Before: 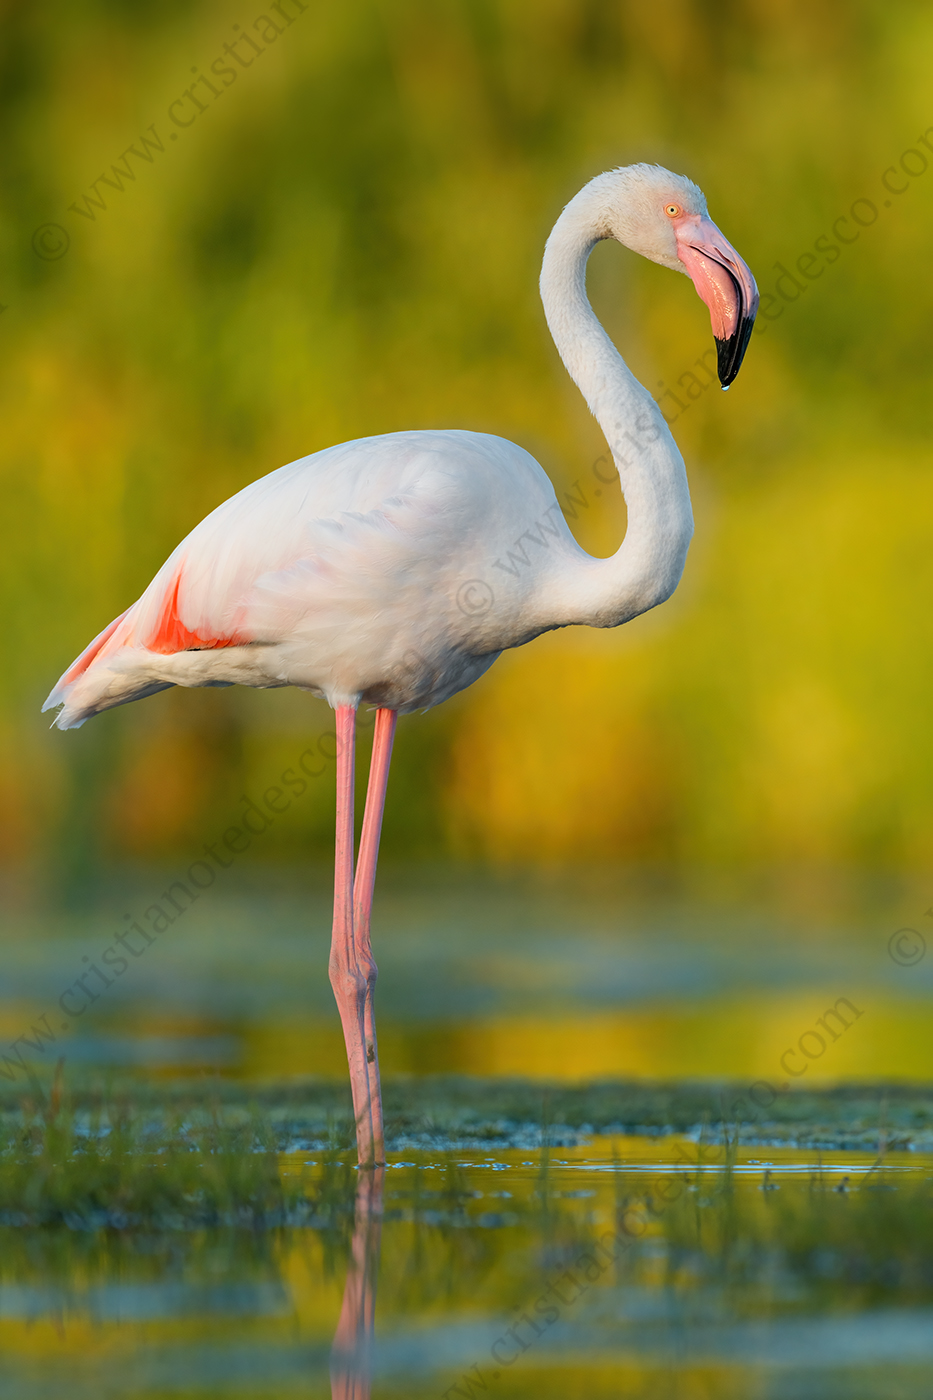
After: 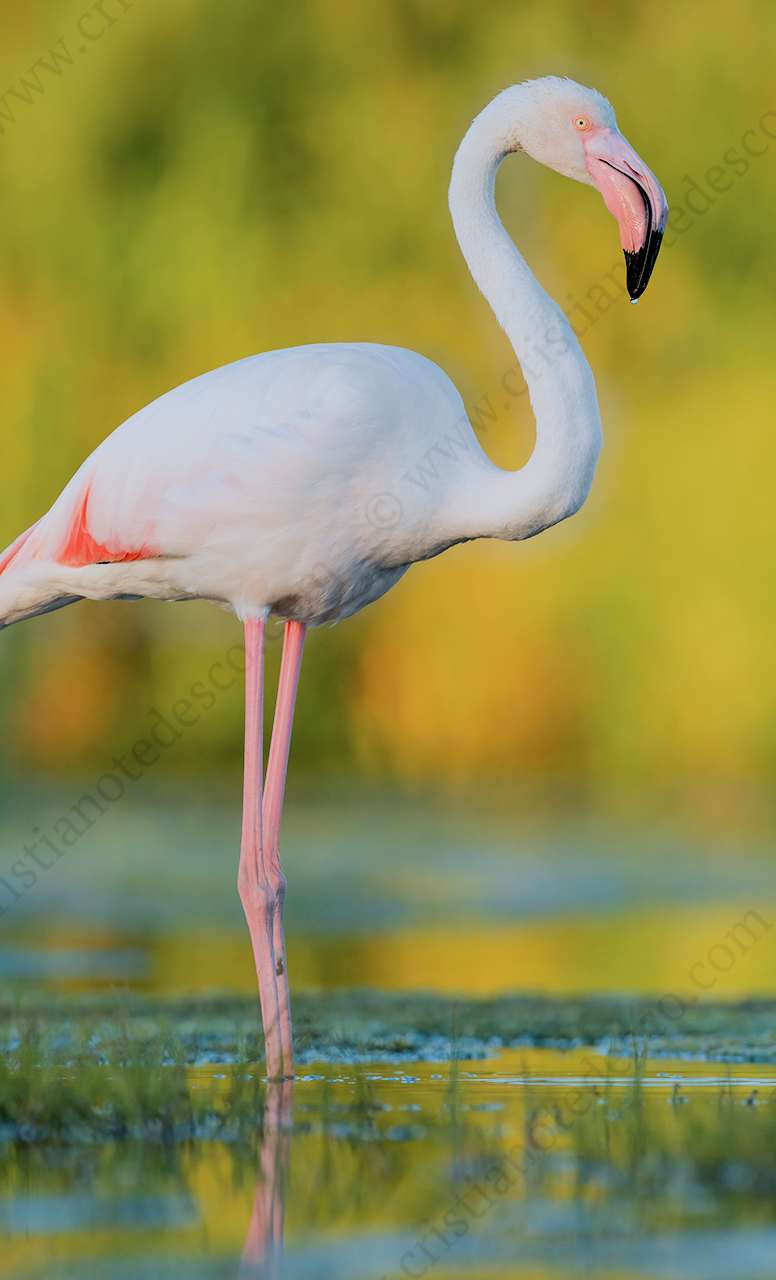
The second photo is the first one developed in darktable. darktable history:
contrast brightness saturation: saturation -0.064
exposure: black level correction 0.001, exposure 0.499 EV, compensate highlight preservation false
filmic rgb: black relative exposure -6.1 EV, white relative exposure 6.95 EV, hardness 2.27
color zones: curves: ch1 [(0, 0.523) (0.143, 0.545) (0.286, 0.52) (0.429, 0.506) (0.571, 0.503) (0.714, 0.503) (0.857, 0.508) (1, 0.523)]
crop: left 9.765%, top 6.256%, right 7.032%, bottom 2.248%
color correction: highlights a* -0.66, highlights b* -9.22
shadows and highlights: shadows -8.16, white point adjustment 1.43, highlights 9.74
